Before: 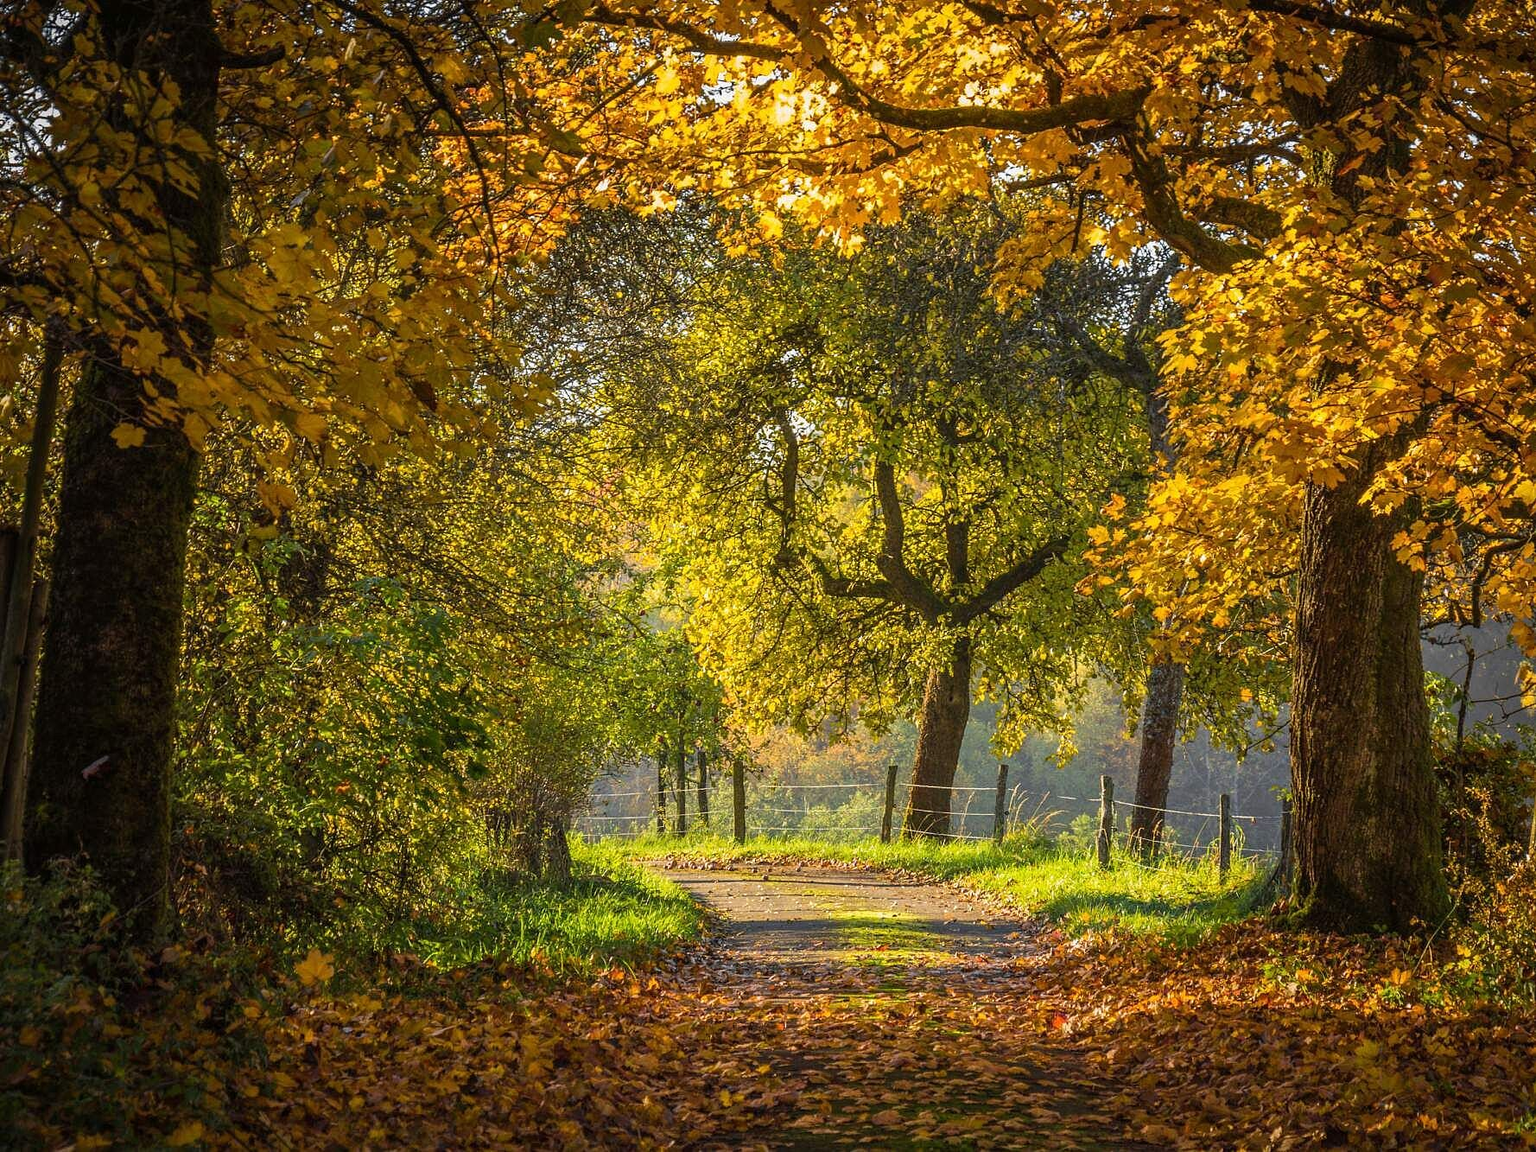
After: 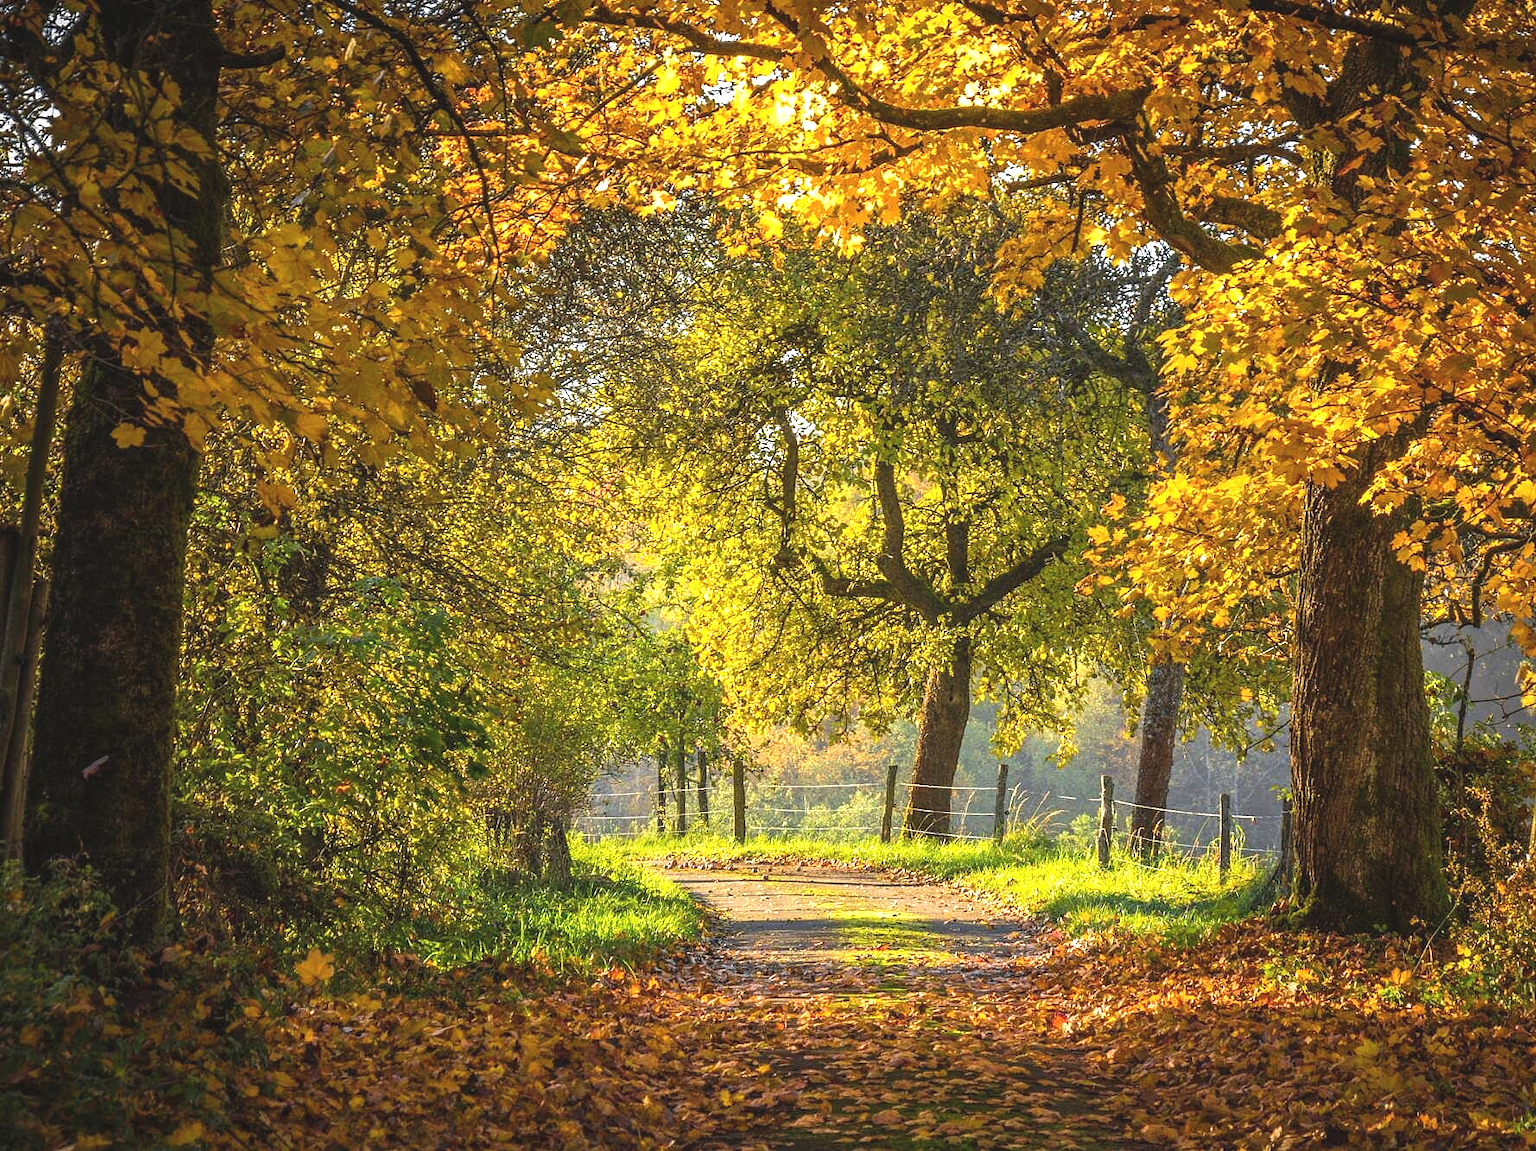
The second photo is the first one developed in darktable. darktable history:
exposure: black level correction -0.005, exposure 0.621 EV, compensate highlight preservation false
